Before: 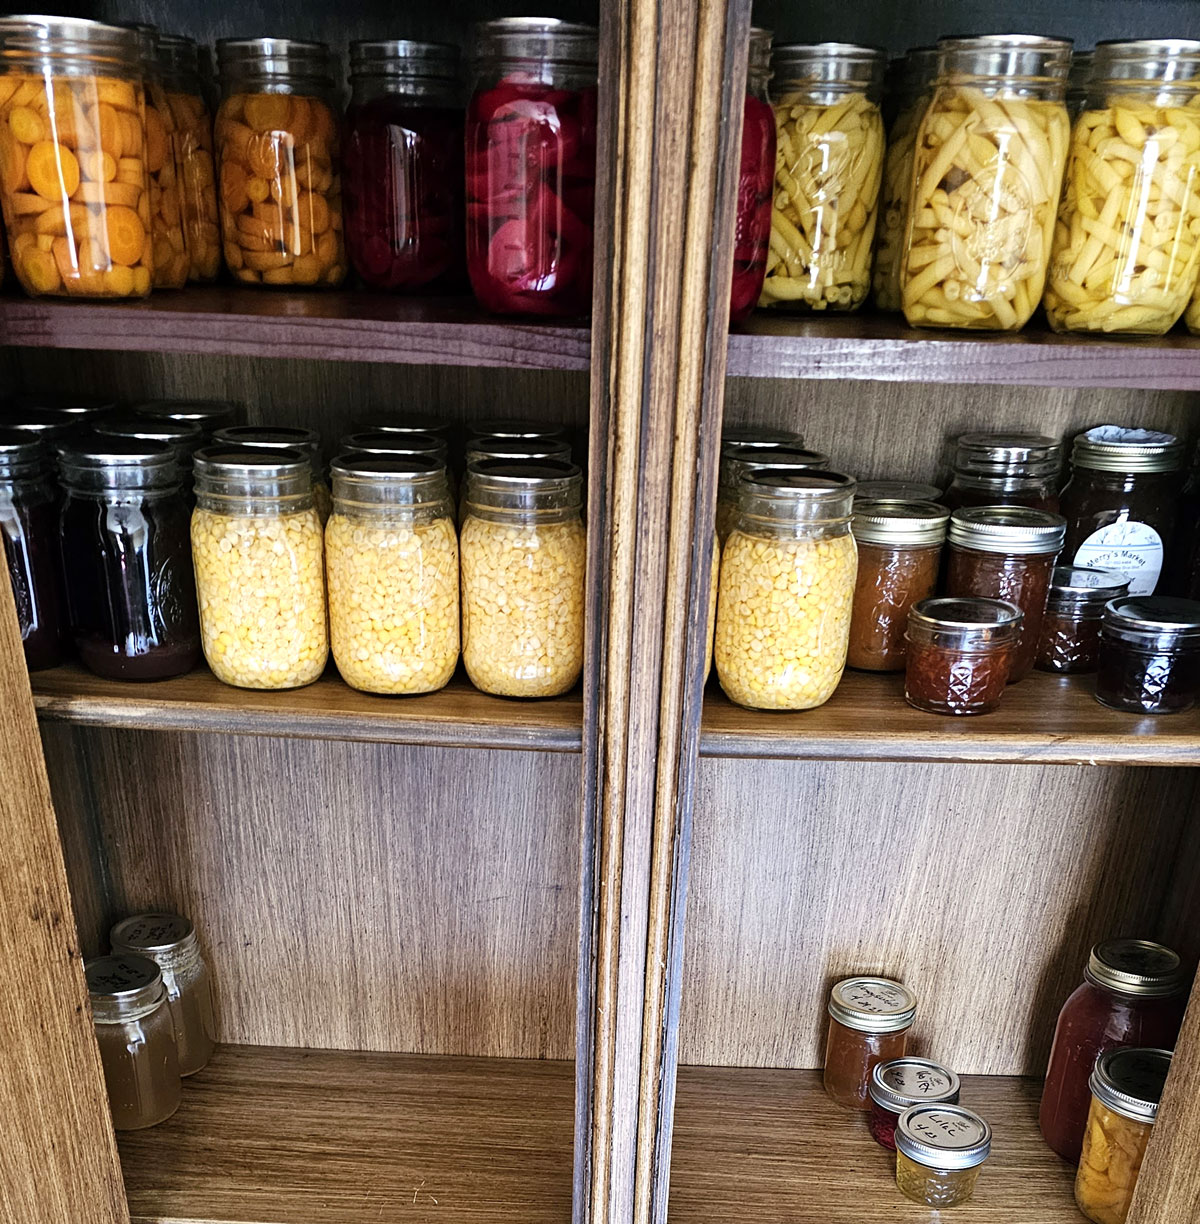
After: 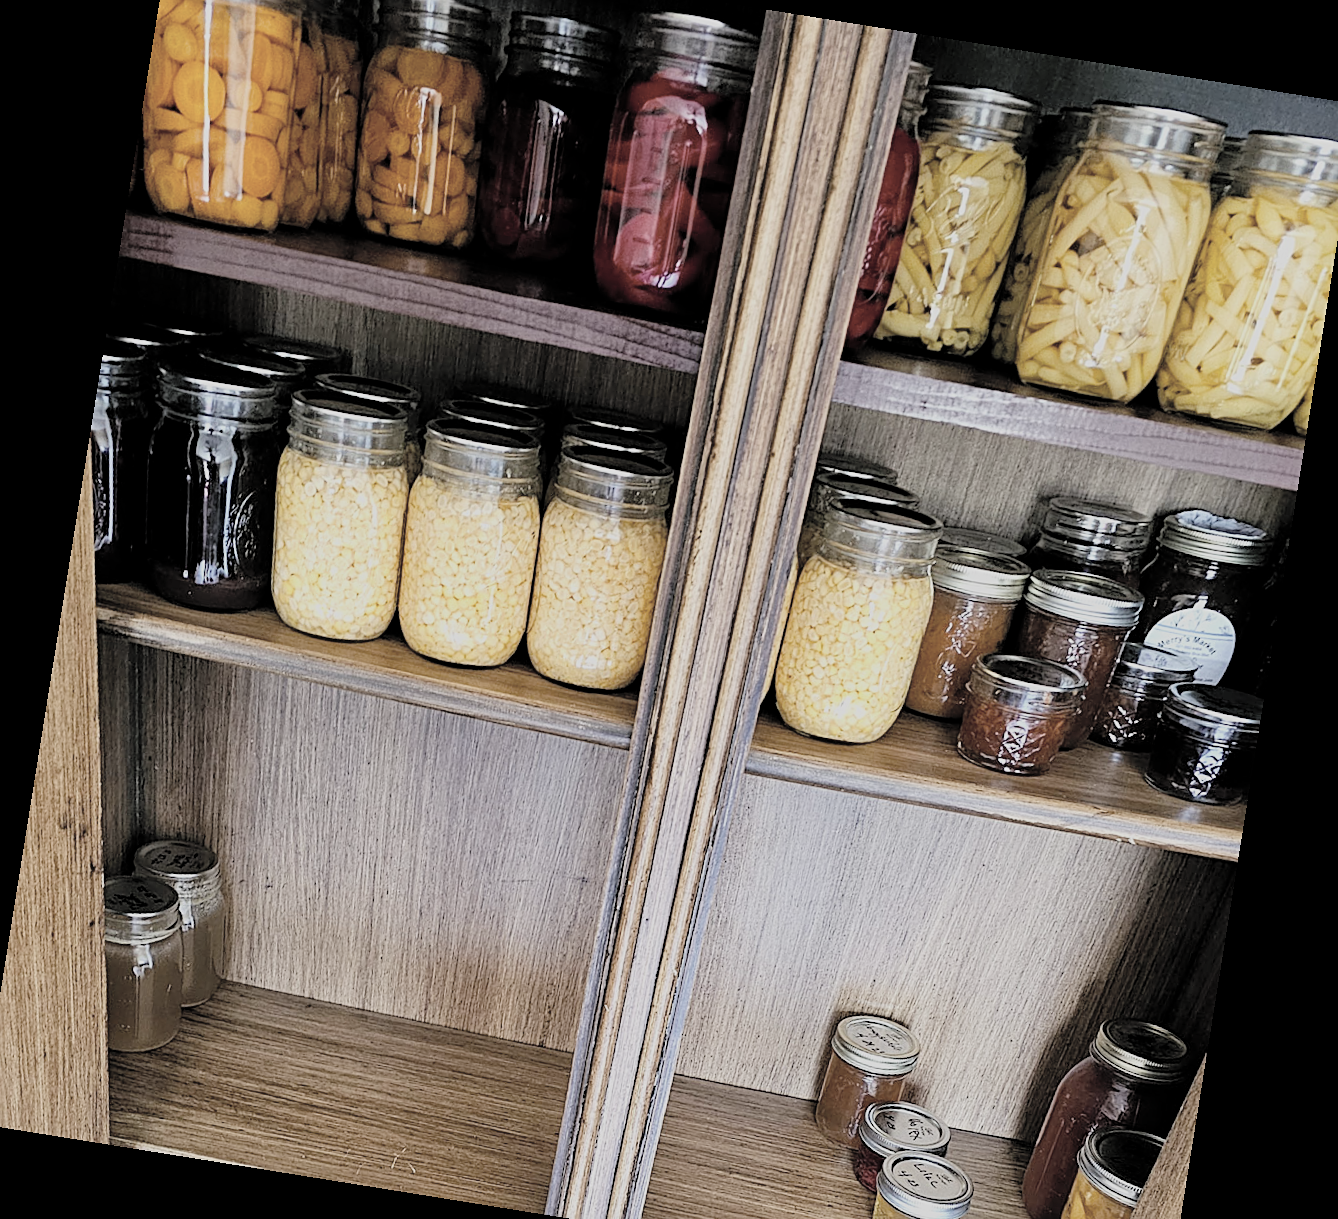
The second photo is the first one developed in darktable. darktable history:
filmic rgb: black relative exposure -8.79 EV, white relative exposure 4.98 EV, threshold 6 EV, target black luminance 0%, hardness 3.77, latitude 66.34%, contrast 0.822, highlights saturation mix 10%, shadows ↔ highlights balance 20%, add noise in highlights 0.1, color science v4 (2020), iterations of high-quality reconstruction 0, type of noise poissonian, enable highlight reconstruction true
sharpen: on, module defaults
crop: left 1.507%, top 6.147%, right 1.379%, bottom 6.637%
rotate and perspective: rotation 9.12°, automatic cropping off
white balance: emerald 1
contrast brightness saturation: brightness 0.18, saturation -0.5
